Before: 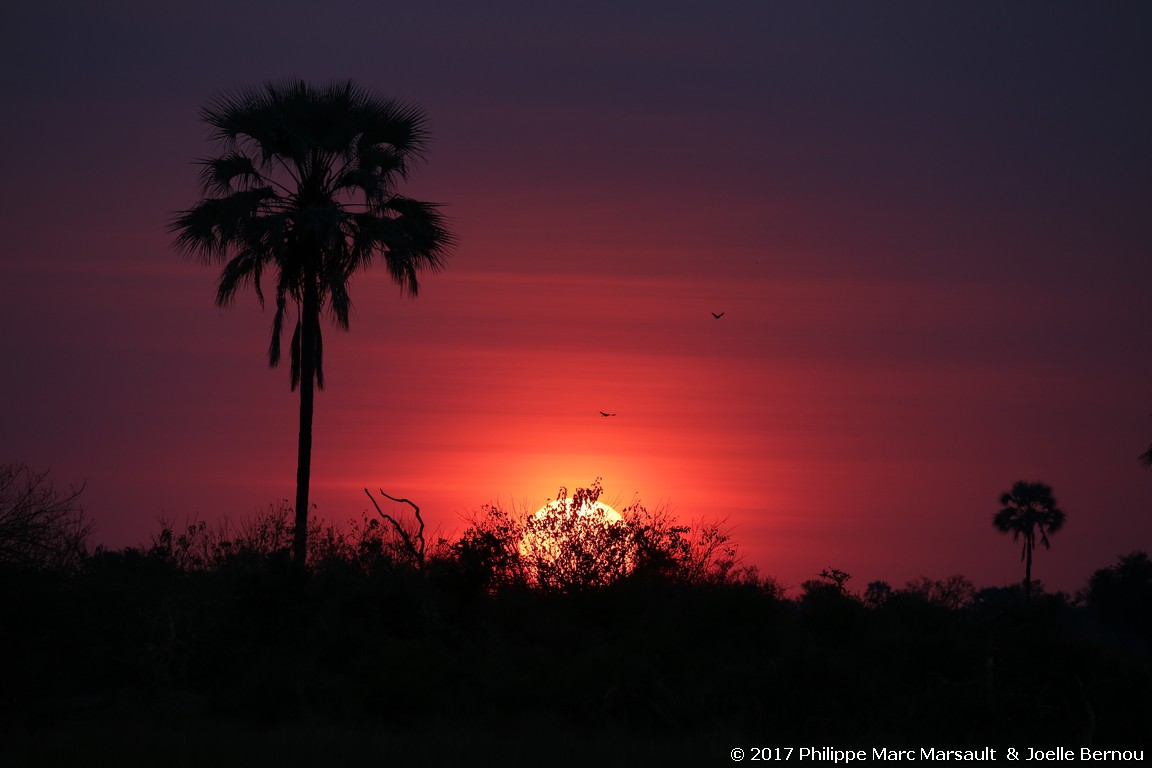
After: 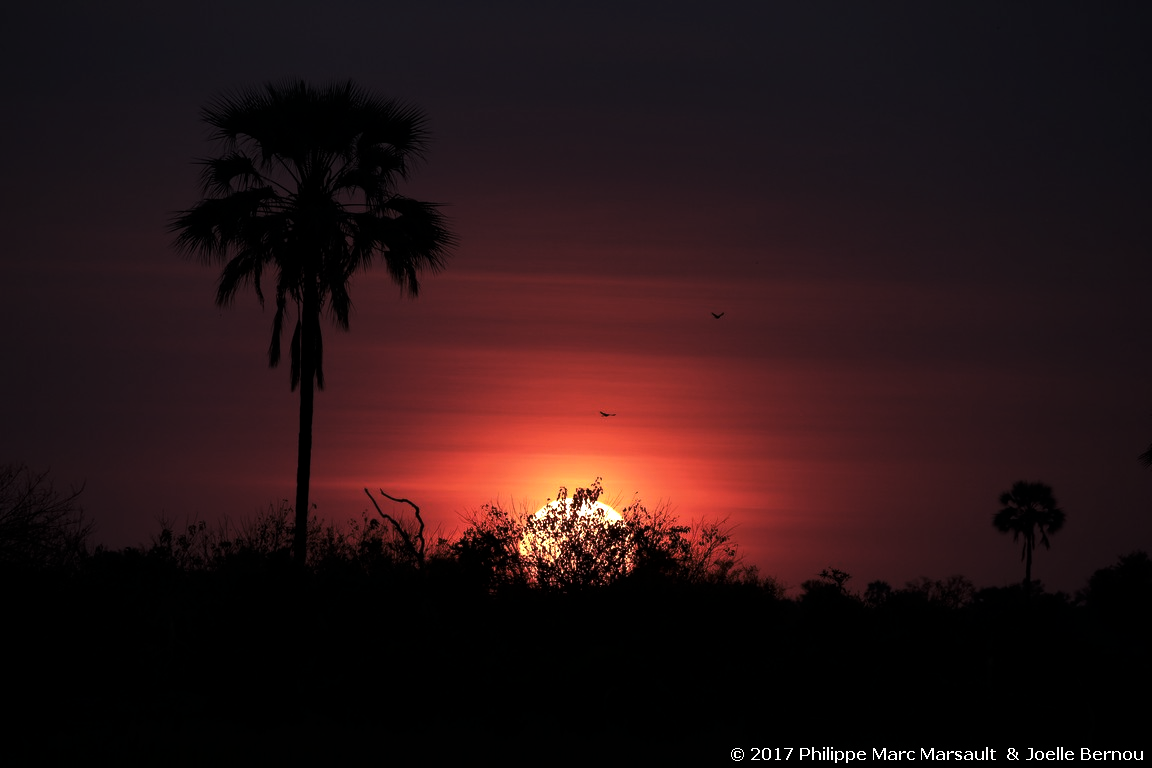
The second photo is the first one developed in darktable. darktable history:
levels: black 0.022%, levels [0, 0.618, 1]
exposure: exposure 0.659 EV, compensate highlight preservation false
